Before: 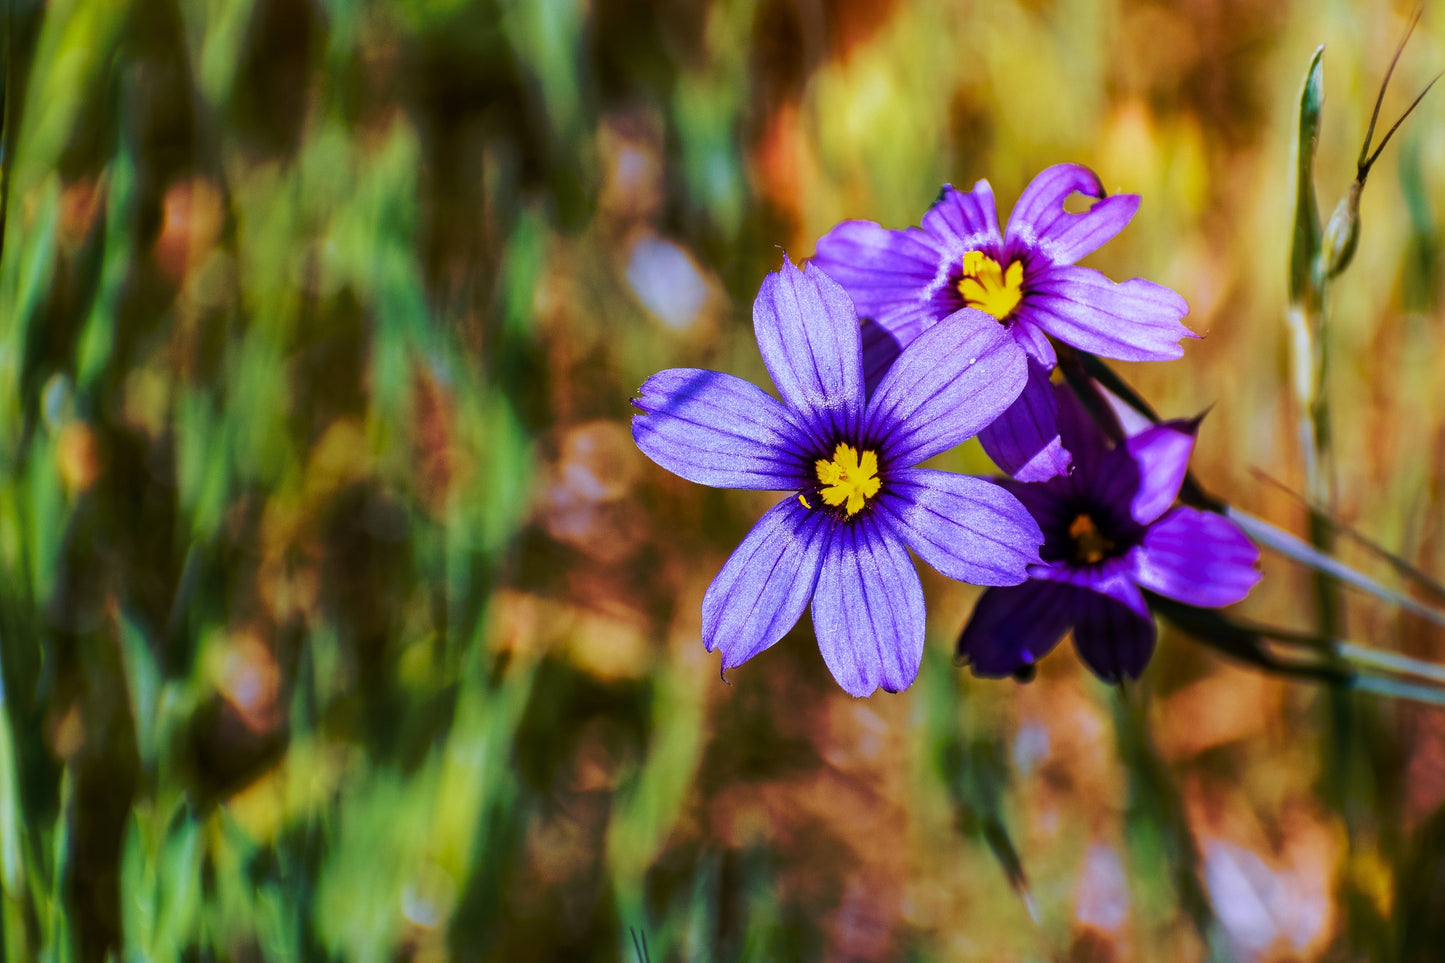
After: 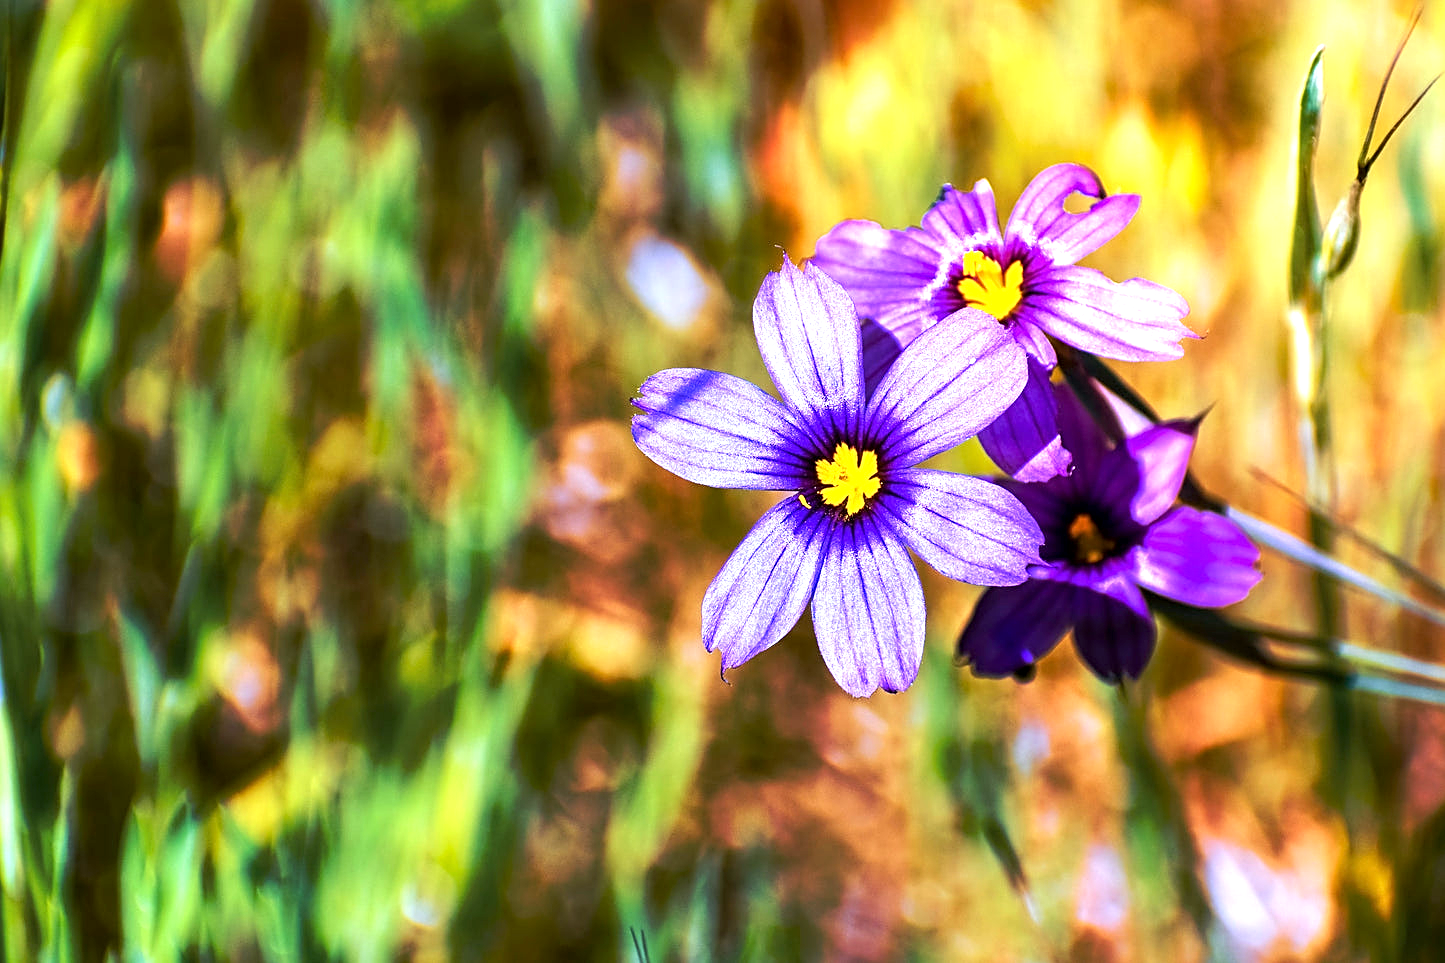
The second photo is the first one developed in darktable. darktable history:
exposure: black level correction 0.001, exposure 1.132 EV, compensate exposure bias true, compensate highlight preservation false
sharpen: on, module defaults
